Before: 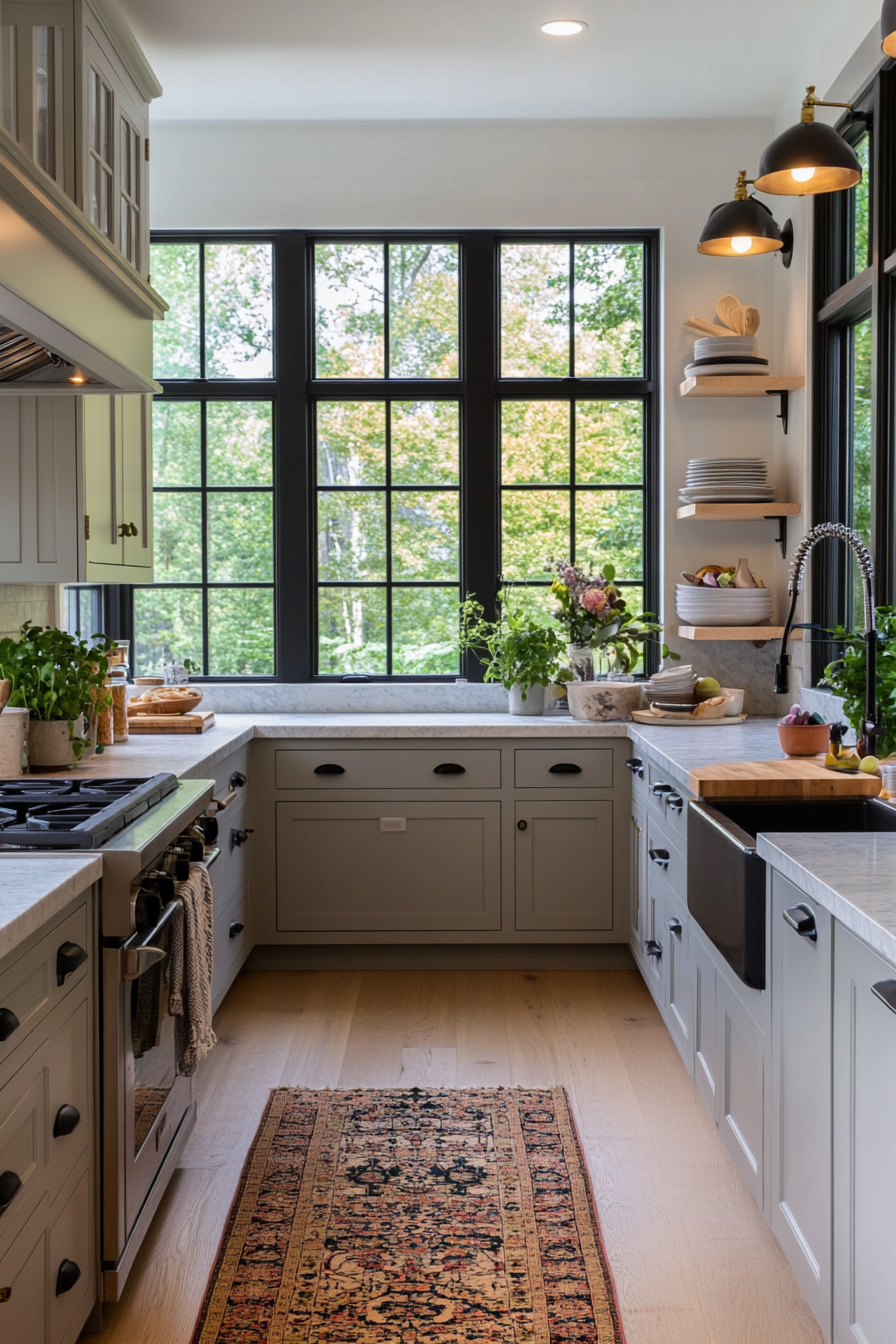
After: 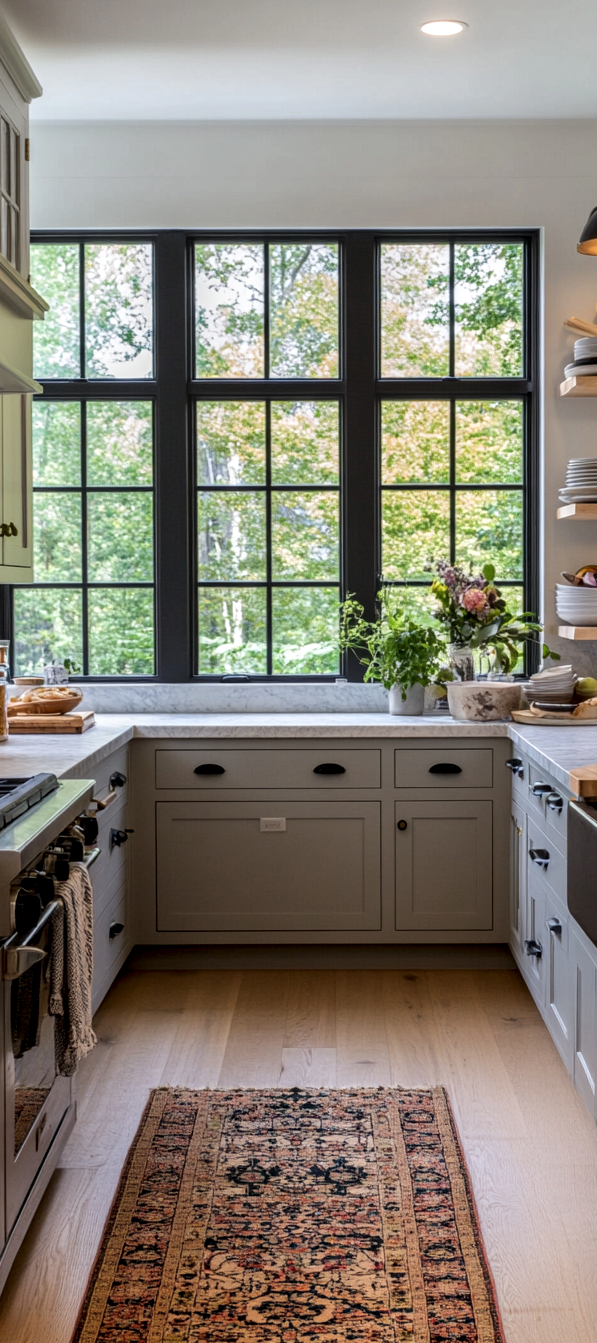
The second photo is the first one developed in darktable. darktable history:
crop and rotate: left 13.409%, right 19.924%
local contrast: highlights 35%, detail 135%
